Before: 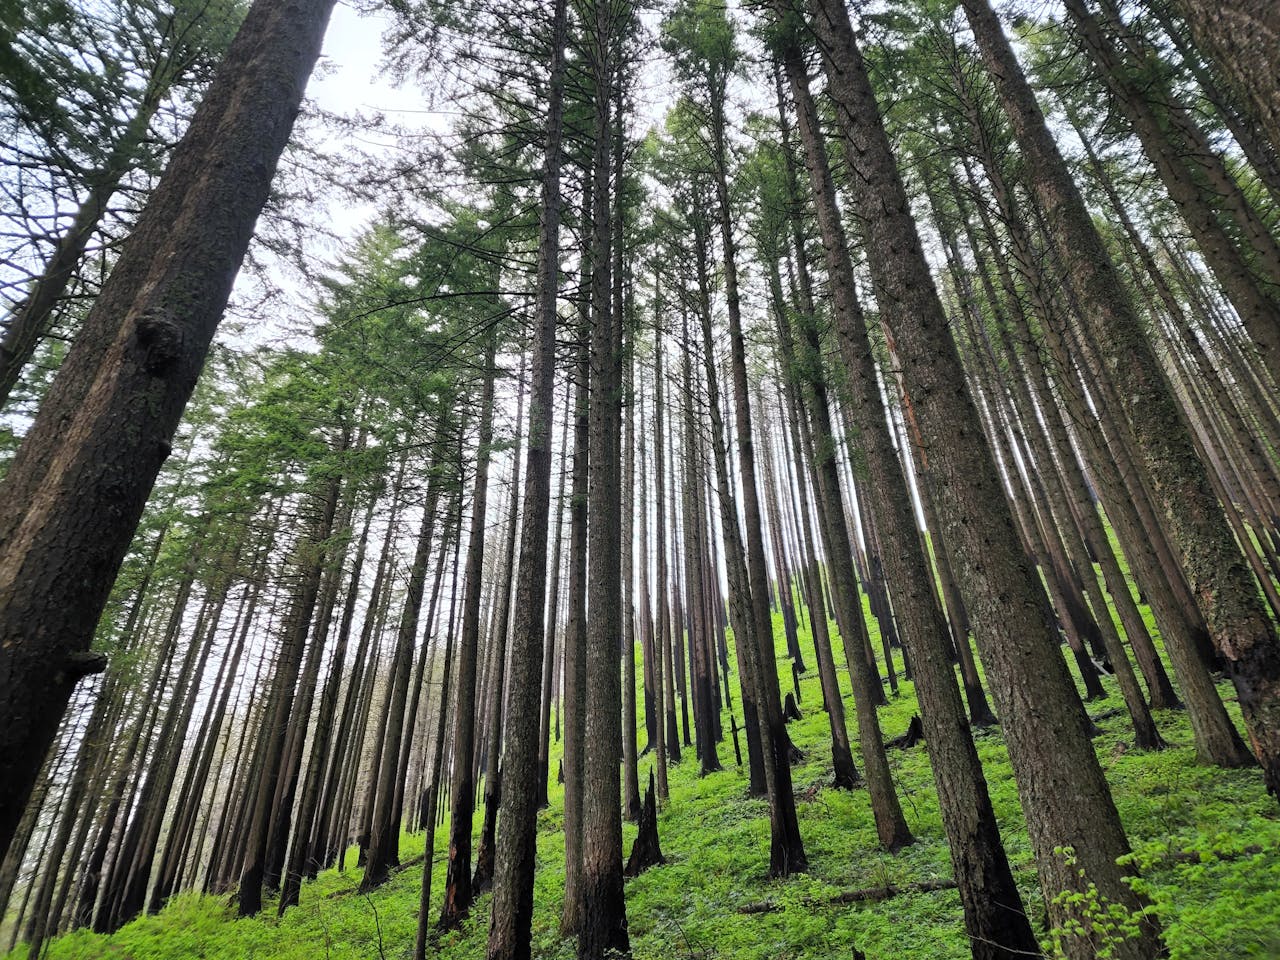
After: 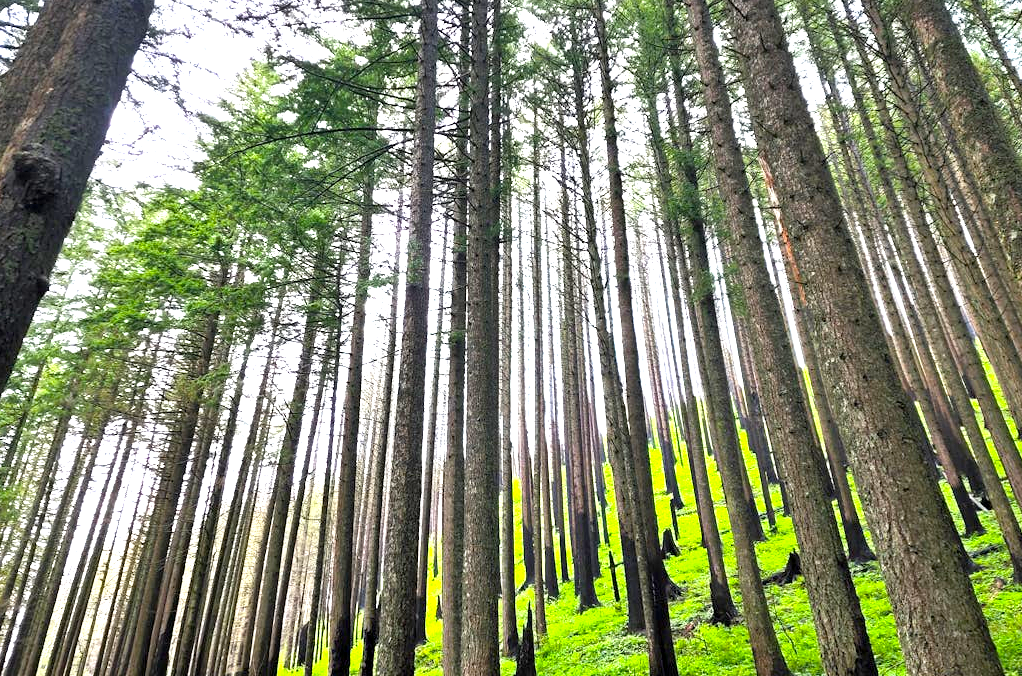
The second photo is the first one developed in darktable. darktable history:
exposure: black level correction 0.001, exposure 1.303 EV, compensate highlight preservation false
crop: left 9.577%, top 17.17%, right 10.505%, bottom 12.327%
color balance rgb: shadows lift › hue 85.31°, white fulcrum 0.071 EV, perceptual saturation grading › global saturation 30.713%, global vibrance 9.166%
tone equalizer: on, module defaults
shadows and highlights: low approximation 0.01, soften with gaussian
